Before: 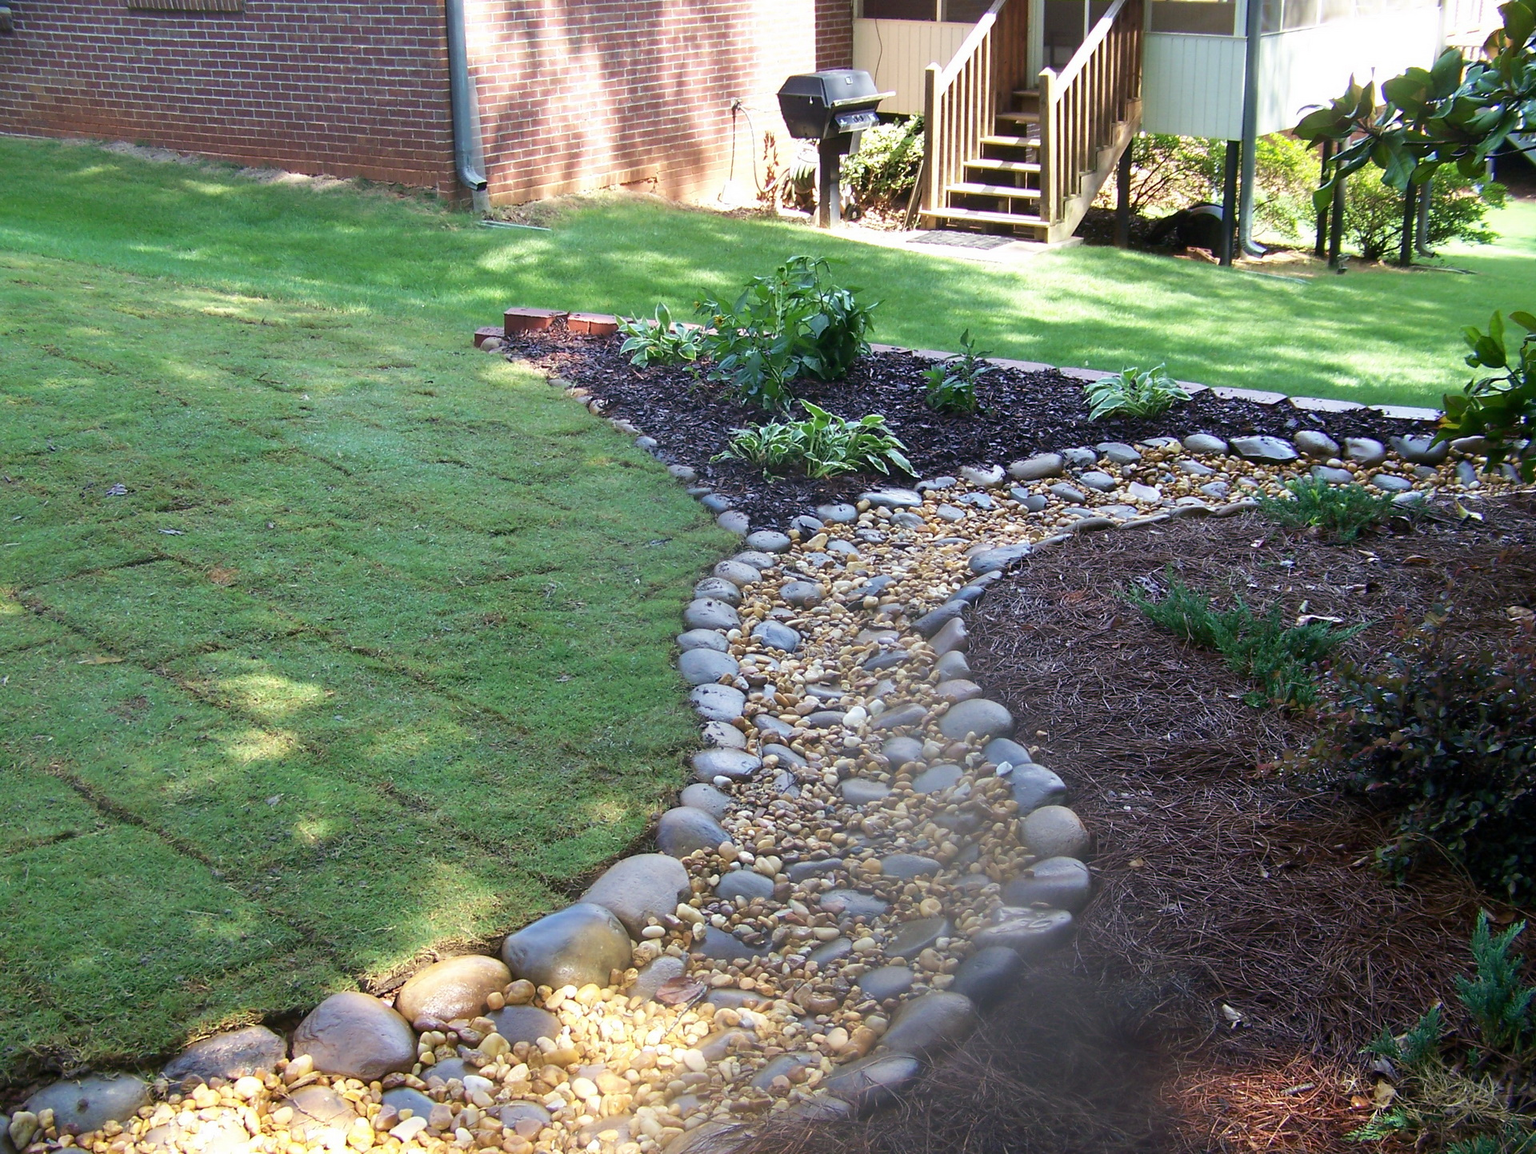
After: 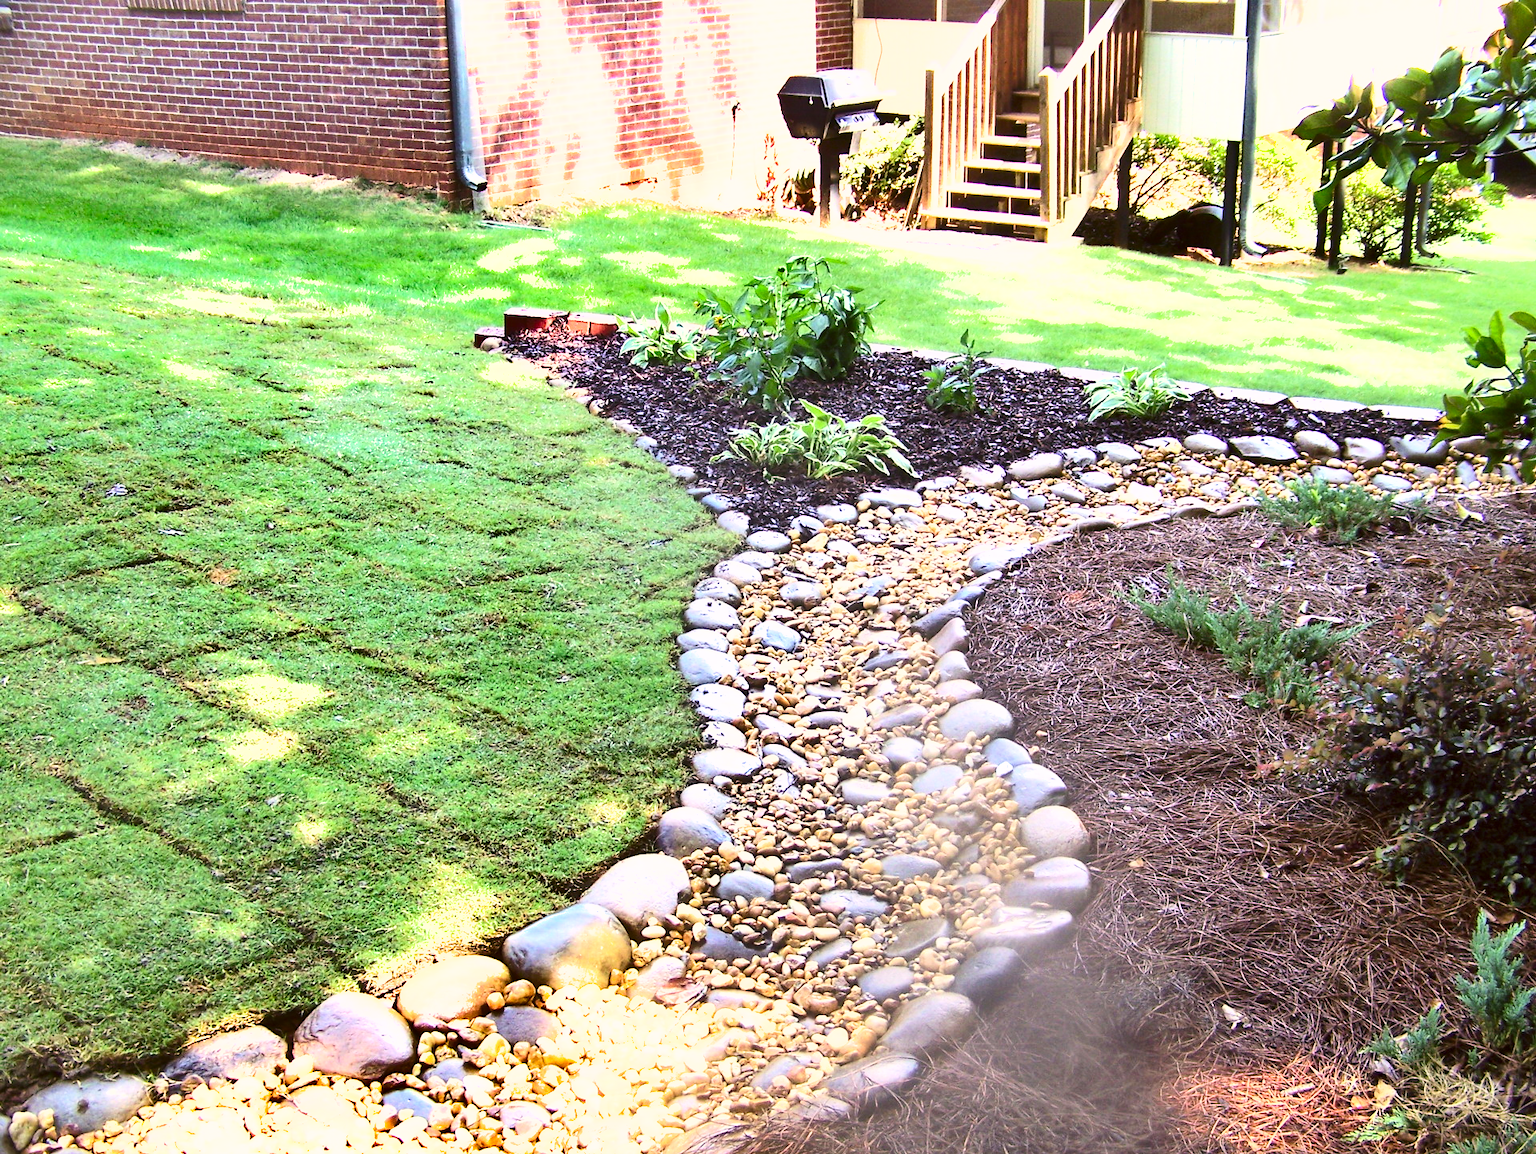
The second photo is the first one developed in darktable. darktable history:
shadows and highlights: radius 109.19, shadows 45.2, highlights -67.73, low approximation 0.01, soften with gaussian
base curve: curves: ch0 [(0, 0) (0.028, 0.03) (0.121, 0.232) (0.46, 0.748) (0.859, 0.968) (1, 1)]
color correction: highlights a* 6.66, highlights b* 7.81, shadows a* 5.47, shadows b* 6.96, saturation 0.904
exposure: black level correction 0, exposure 1.199 EV, compensate highlight preservation false
